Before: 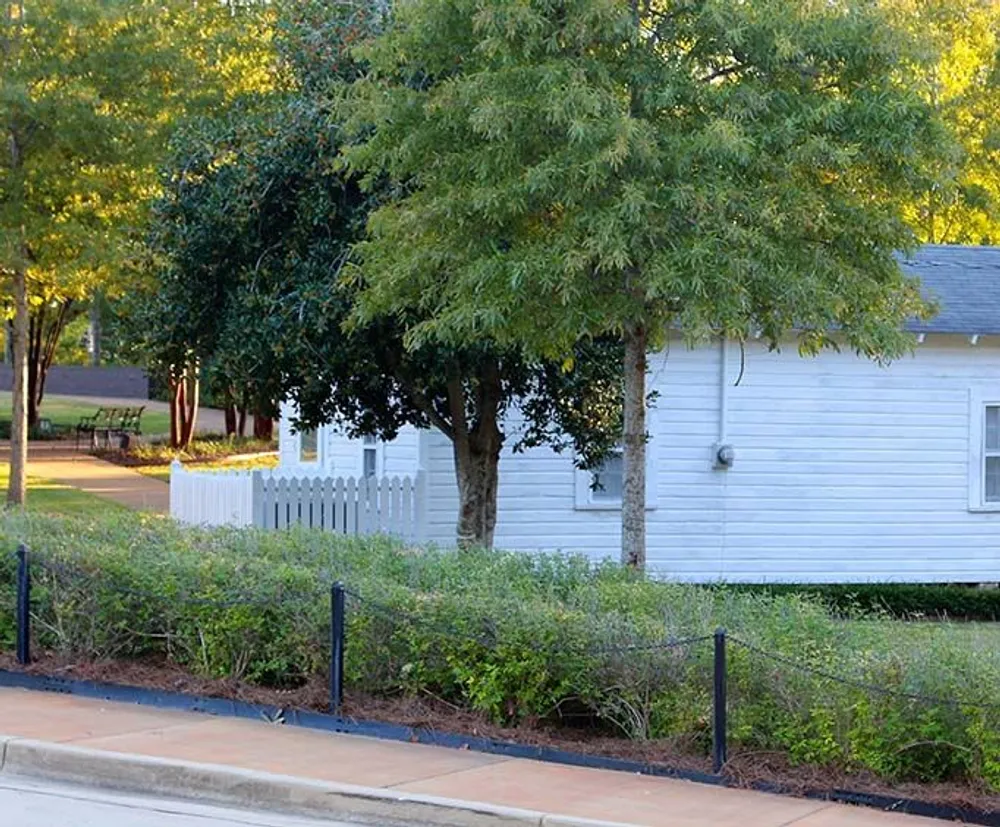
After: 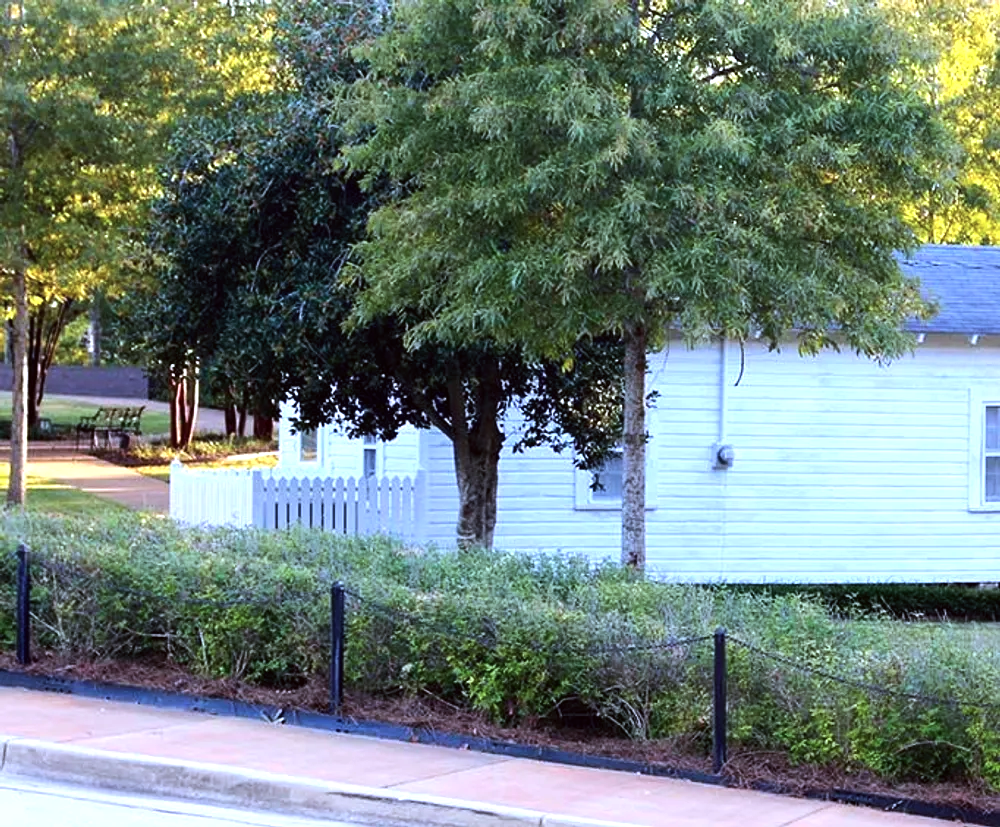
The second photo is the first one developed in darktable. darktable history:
color correction: highlights a* -0.95, highlights b* 4.5, shadows a* 3.55
tone equalizer: -8 EV -0.75 EV, -7 EV -0.7 EV, -6 EV -0.6 EV, -5 EV -0.4 EV, -3 EV 0.4 EV, -2 EV 0.6 EV, -1 EV 0.7 EV, +0 EV 0.75 EV, edges refinement/feathering 500, mask exposure compensation -1.57 EV, preserve details no
color calibration: illuminant as shot in camera, x 0.379, y 0.396, temperature 4138.76 K
